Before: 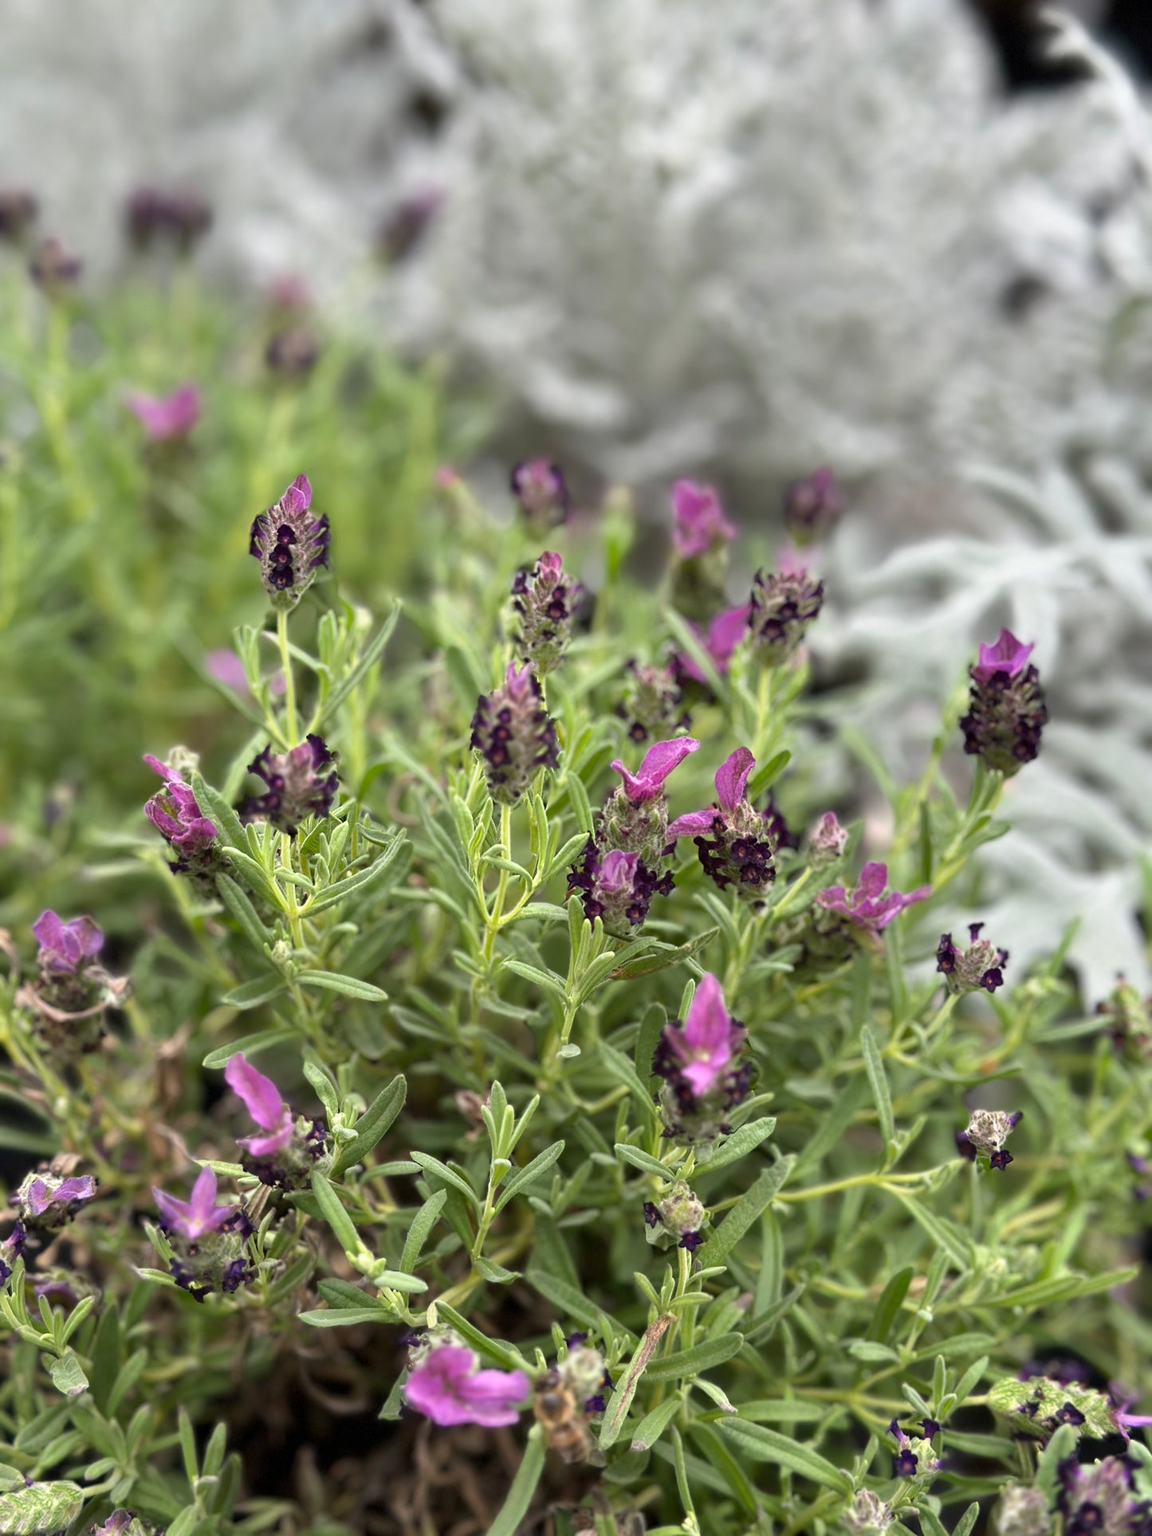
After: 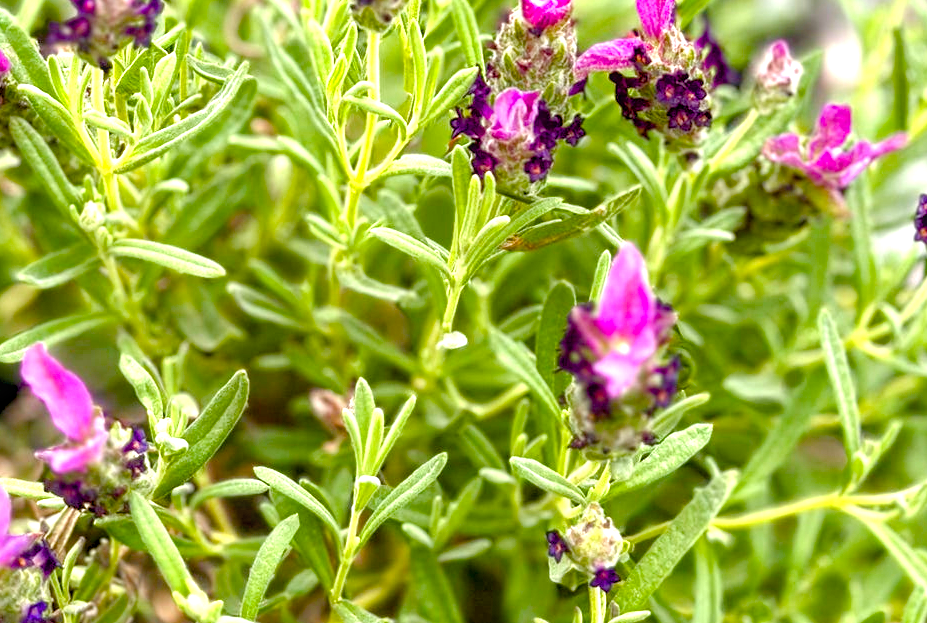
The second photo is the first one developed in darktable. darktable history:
color balance rgb: linear chroma grading › shadows 31.492%, linear chroma grading › global chroma -2.015%, linear chroma grading › mid-tones 4.11%, perceptual saturation grading › global saturation 34.615%, perceptual saturation grading › highlights -29.807%, perceptual saturation grading › shadows 35.88%, perceptual brilliance grading › global brilliance 30.43%, contrast -19.394%
exposure: black level correction 0.003, exposure 0.384 EV, compensate highlight preservation false
crop: left 18.098%, top 50.795%, right 17.709%, bottom 16.838%
local contrast: on, module defaults
